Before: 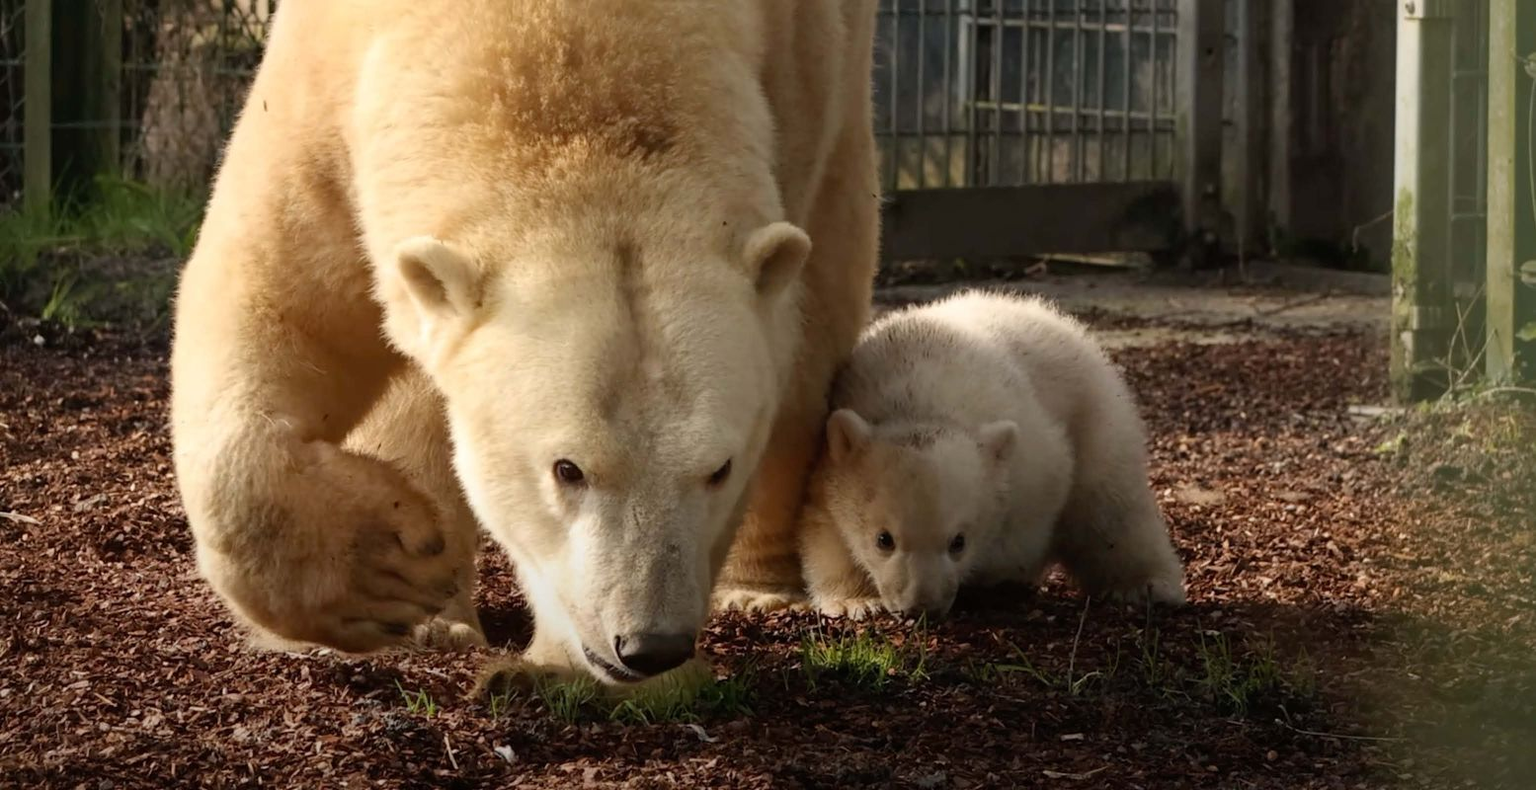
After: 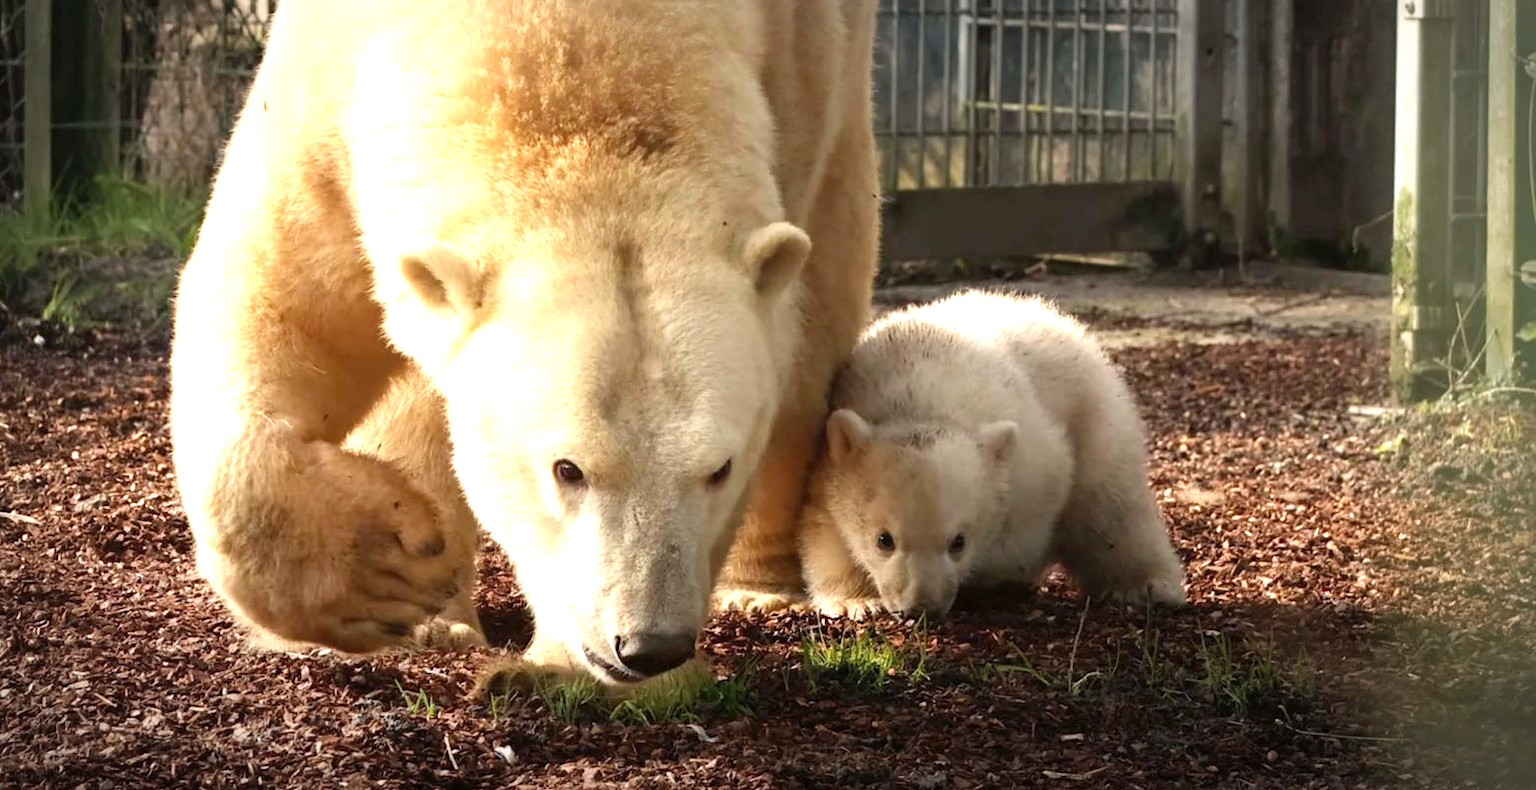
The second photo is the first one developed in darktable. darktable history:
vignetting: brightness -0.403, saturation -0.295, automatic ratio true
exposure: exposure 1.205 EV, compensate highlight preservation false
